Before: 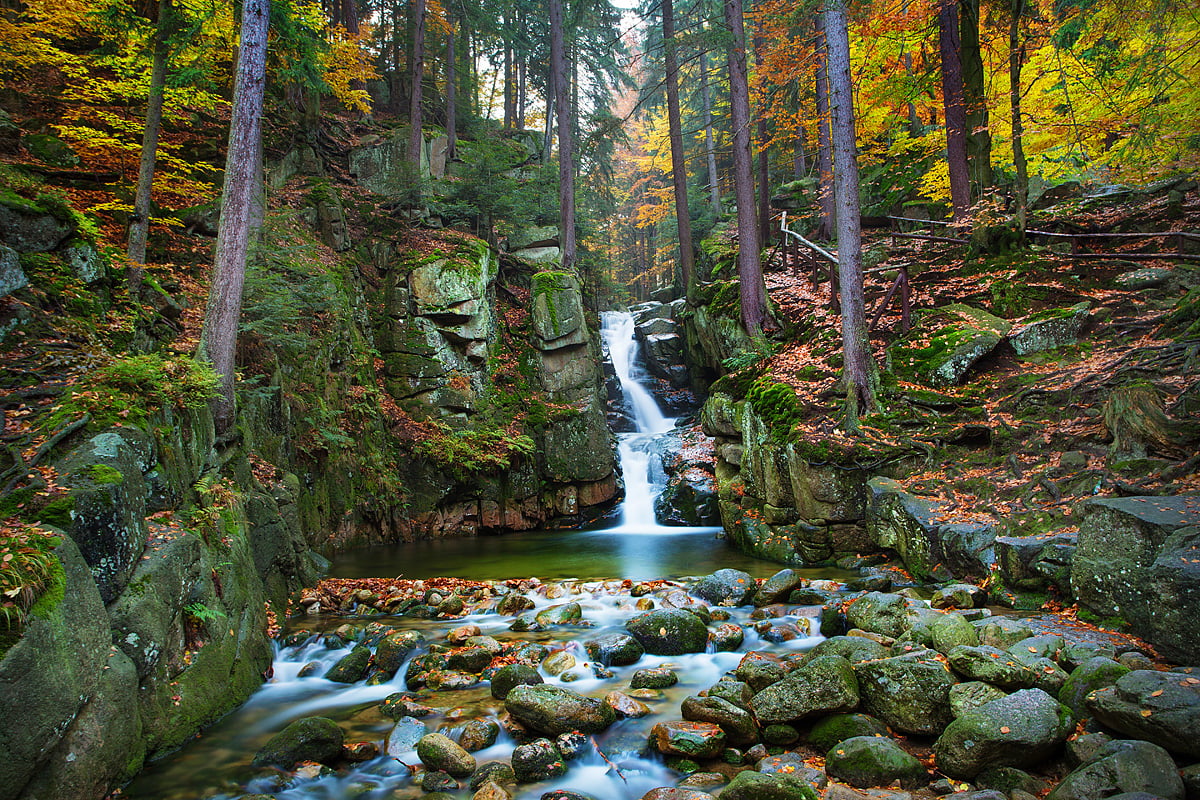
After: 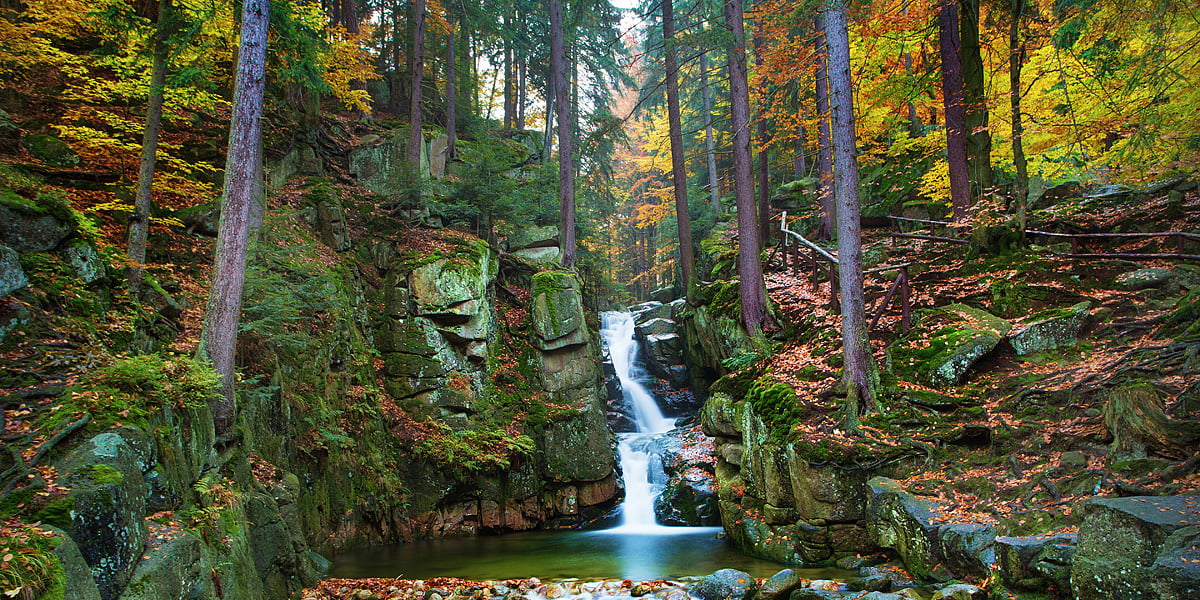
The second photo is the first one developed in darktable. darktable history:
velvia: on, module defaults
crop: bottom 24.988%
contrast brightness saturation: saturation -0.05
